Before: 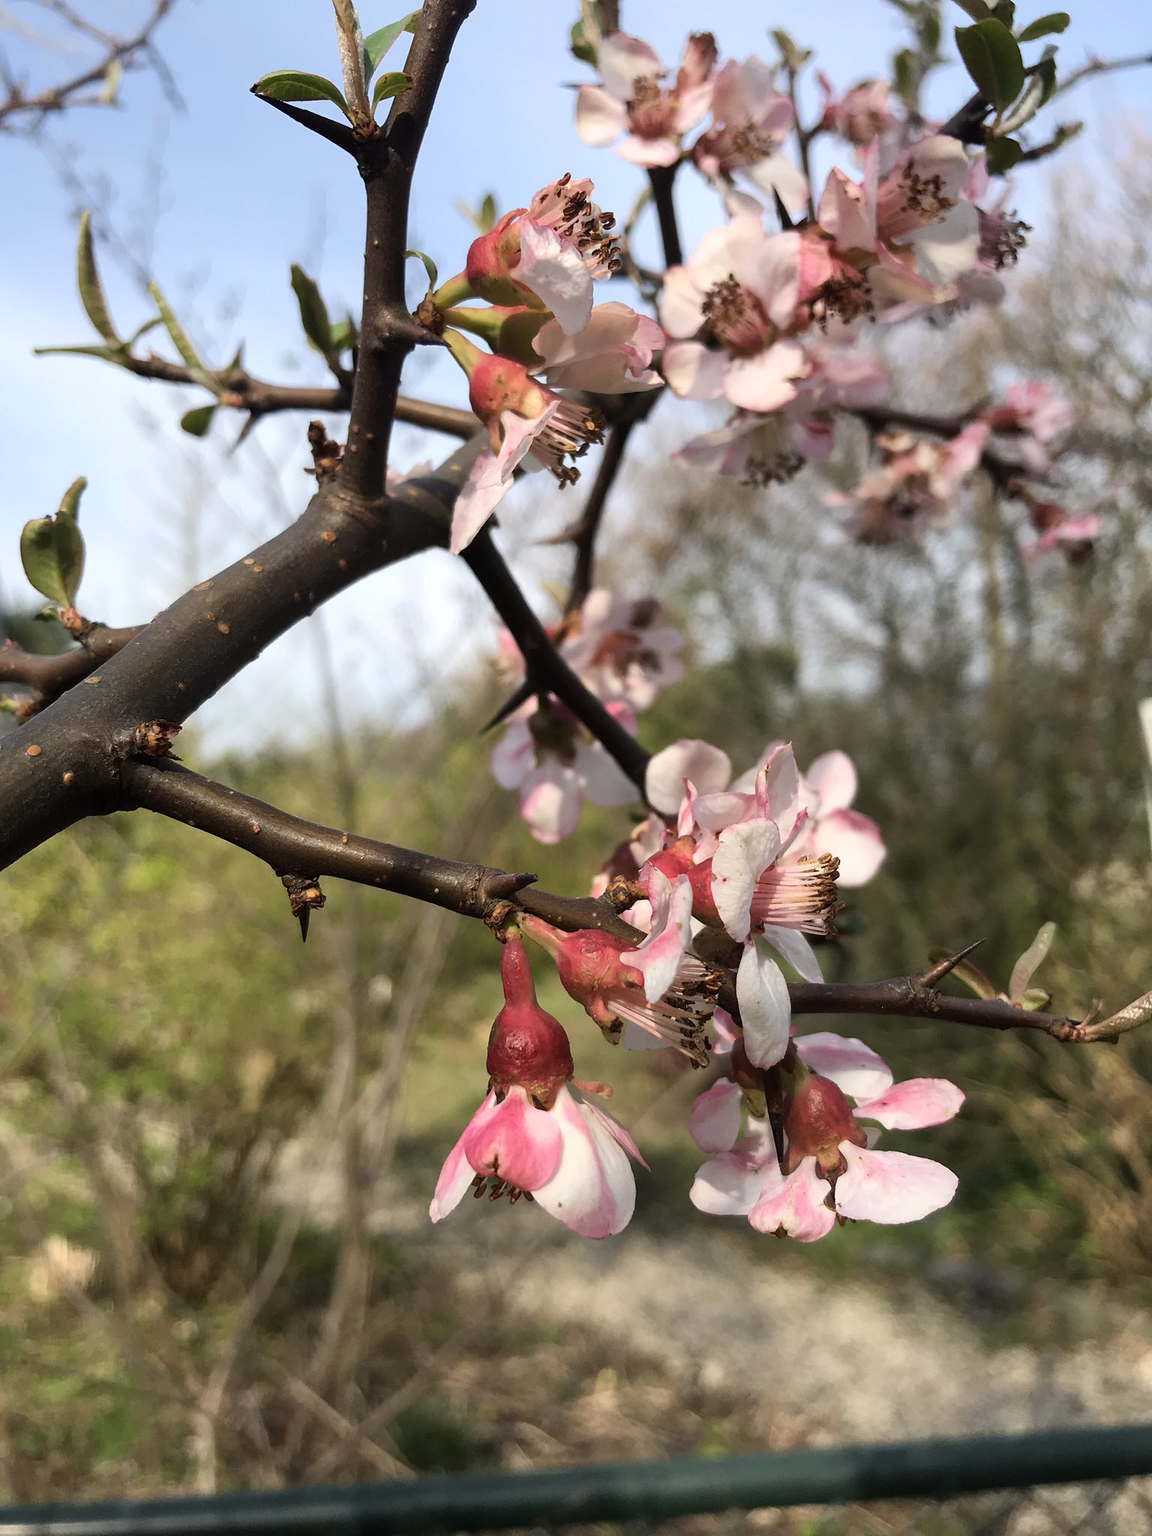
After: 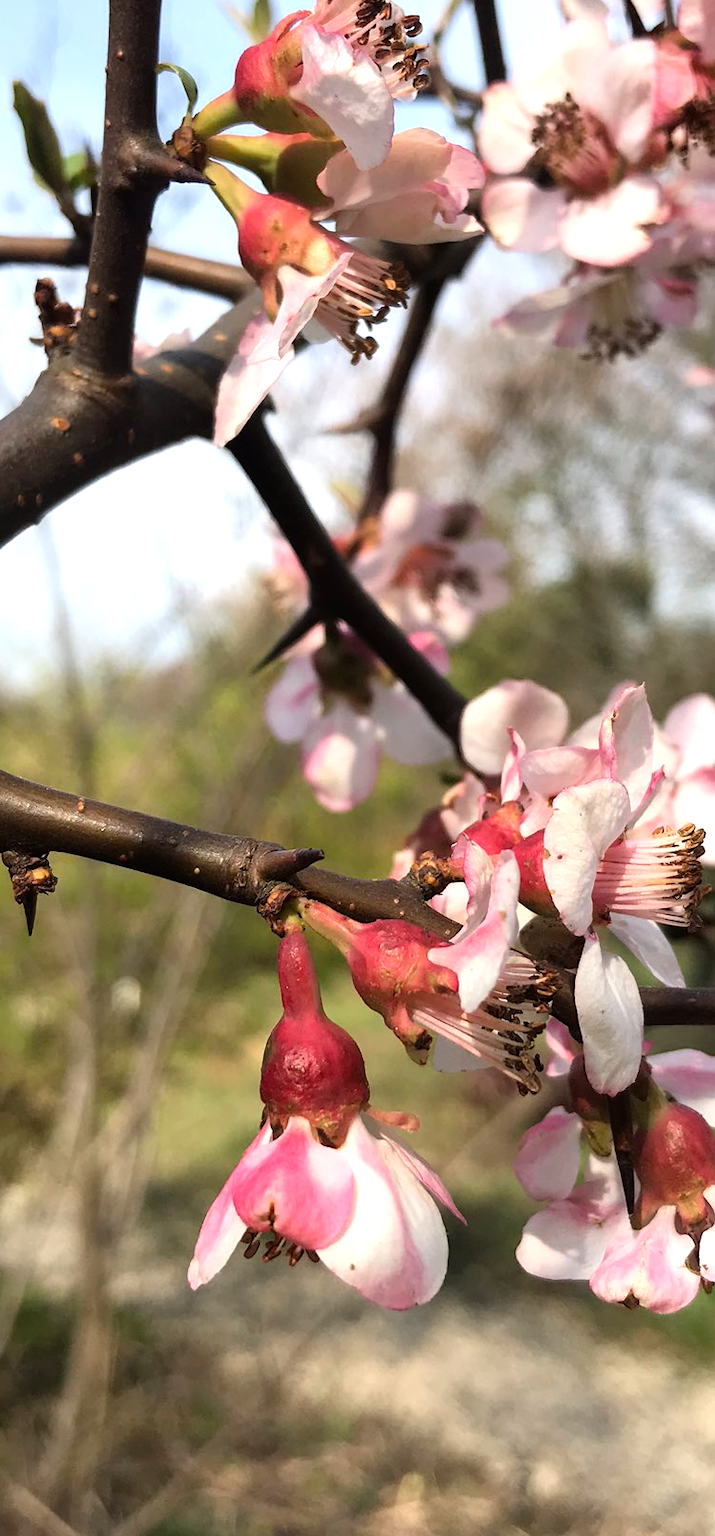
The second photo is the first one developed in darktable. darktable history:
tone equalizer: -8 EV -0.415 EV, -7 EV -0.416 EV, -6 EV -0.35 EV, -5 EV -0.214 EV, -3 EV 0.201 EV, -2 EV 0.344 EV, -1 EV 0.372 EV, +0 EV 0.443 EV
crop and rotate: angle 0.012°, left 24.349%, top 13.04%, right 26.315%, bottom 7.624%
